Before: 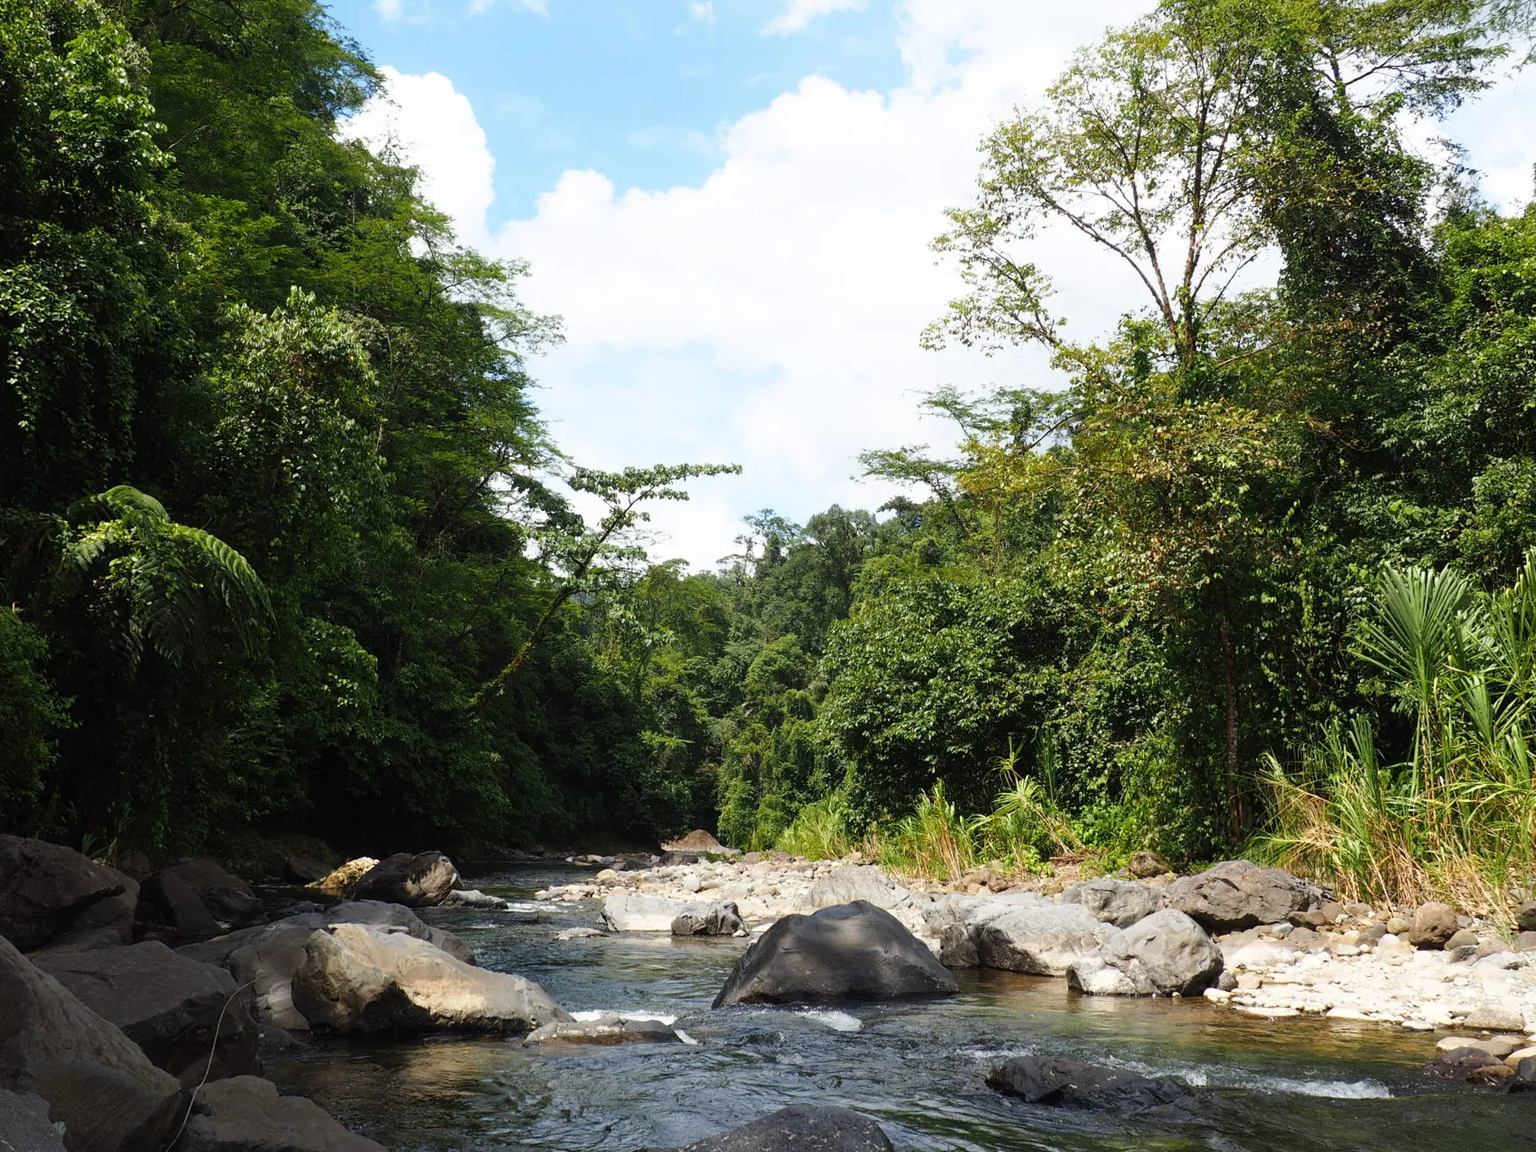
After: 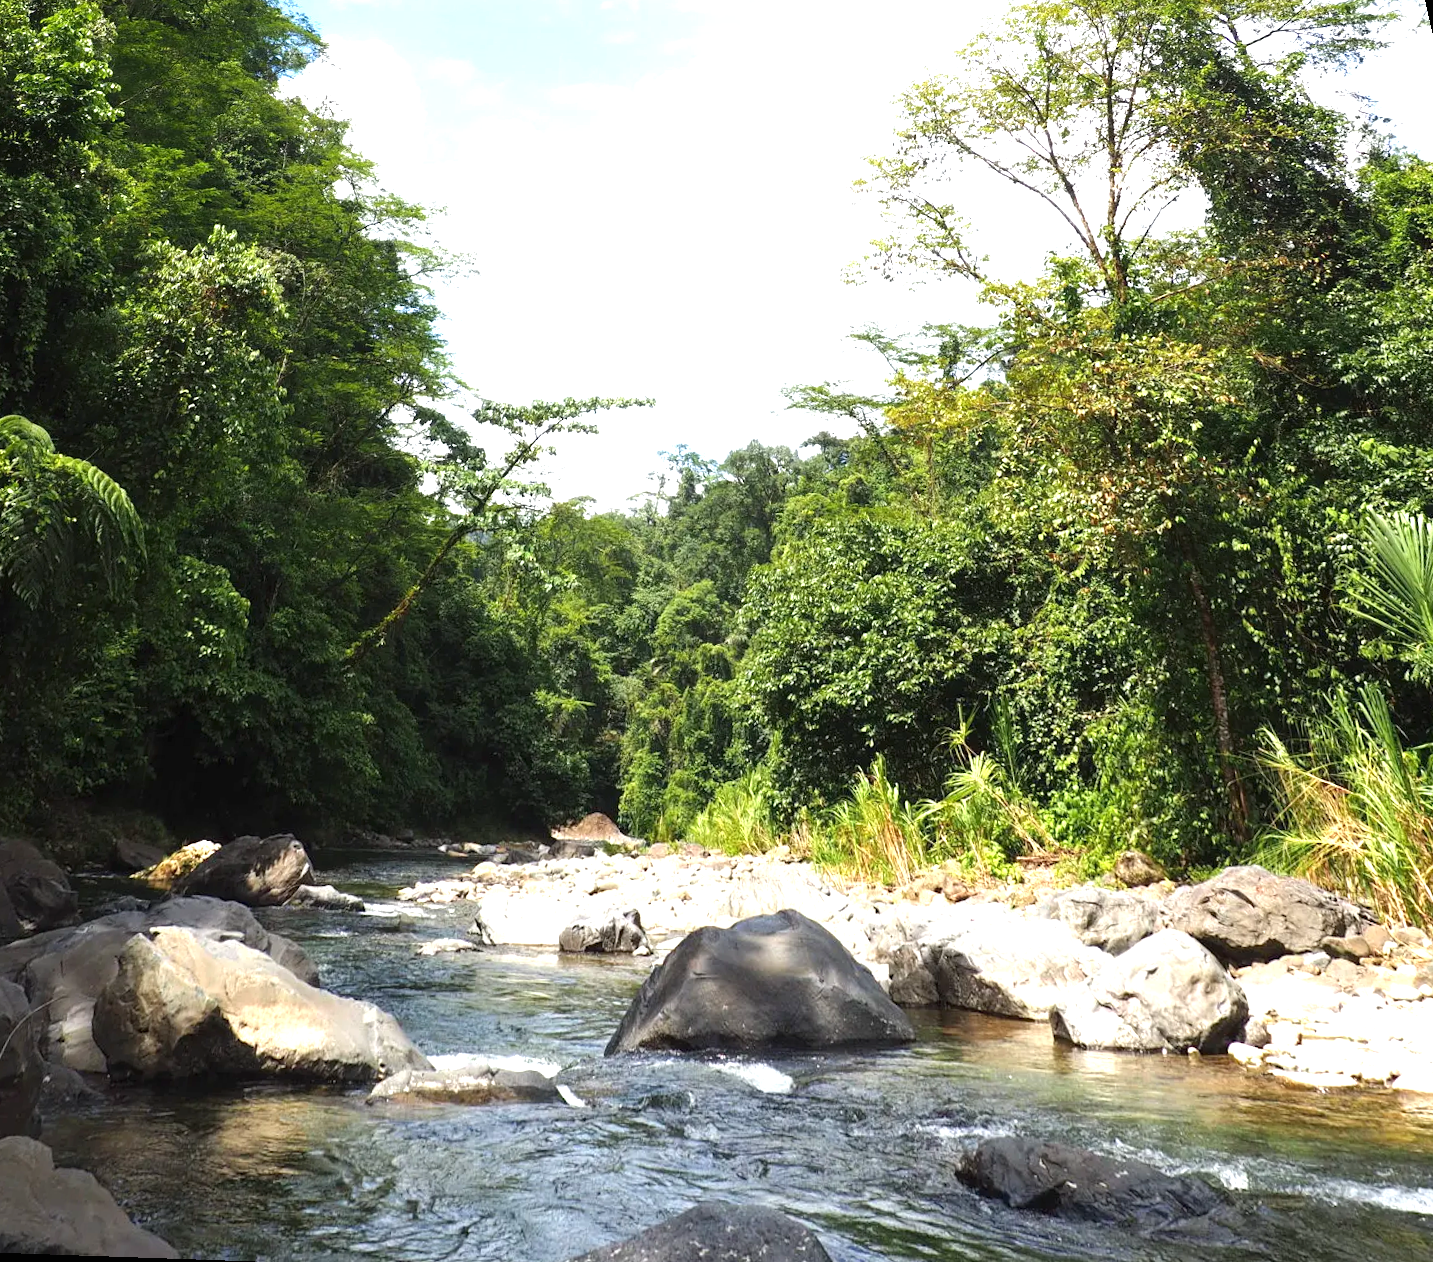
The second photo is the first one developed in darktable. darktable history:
exposure: black level correction 0, exposure 1 EV, compensate exposure bias true, compensate highlight preservation false
rotate and perspective: rotation 0.72°, lens shift (vertical) -0.352, lens shift (horizontal) -0.051, crop left 0.152, crop right 0.859, crop top 0.019, crop bottom 0.964
